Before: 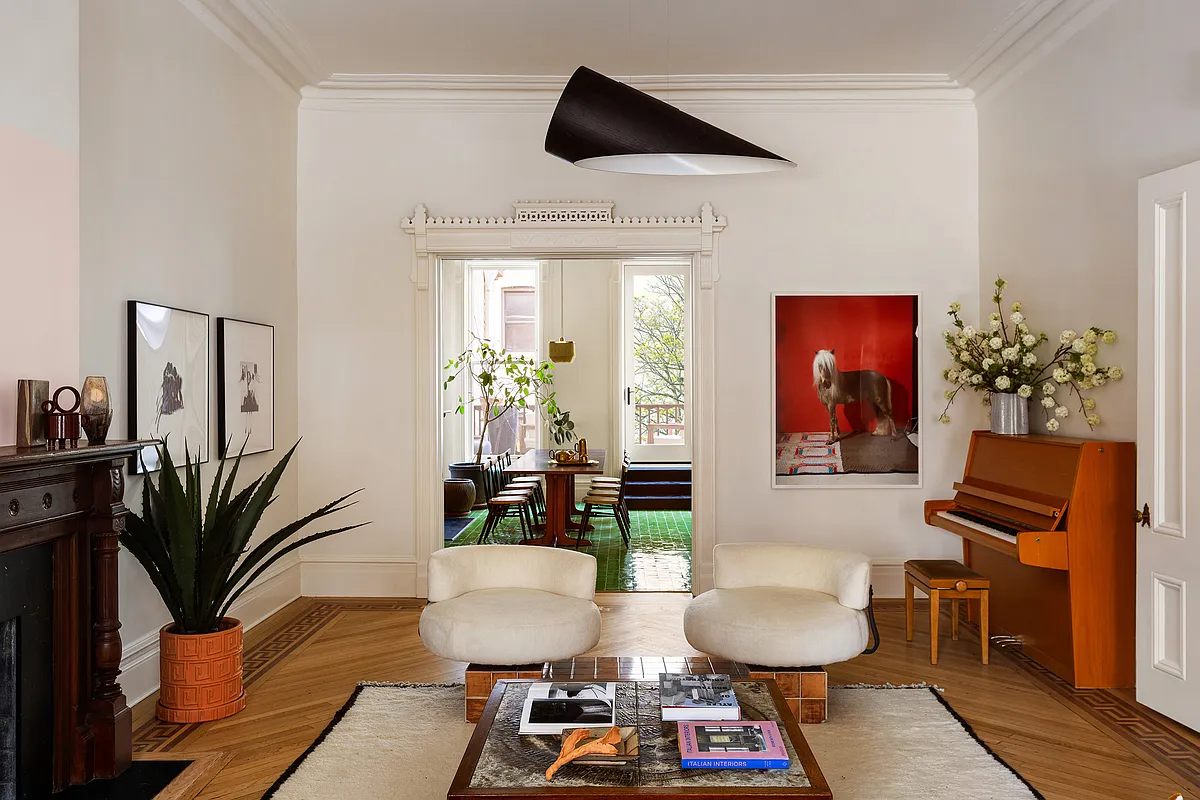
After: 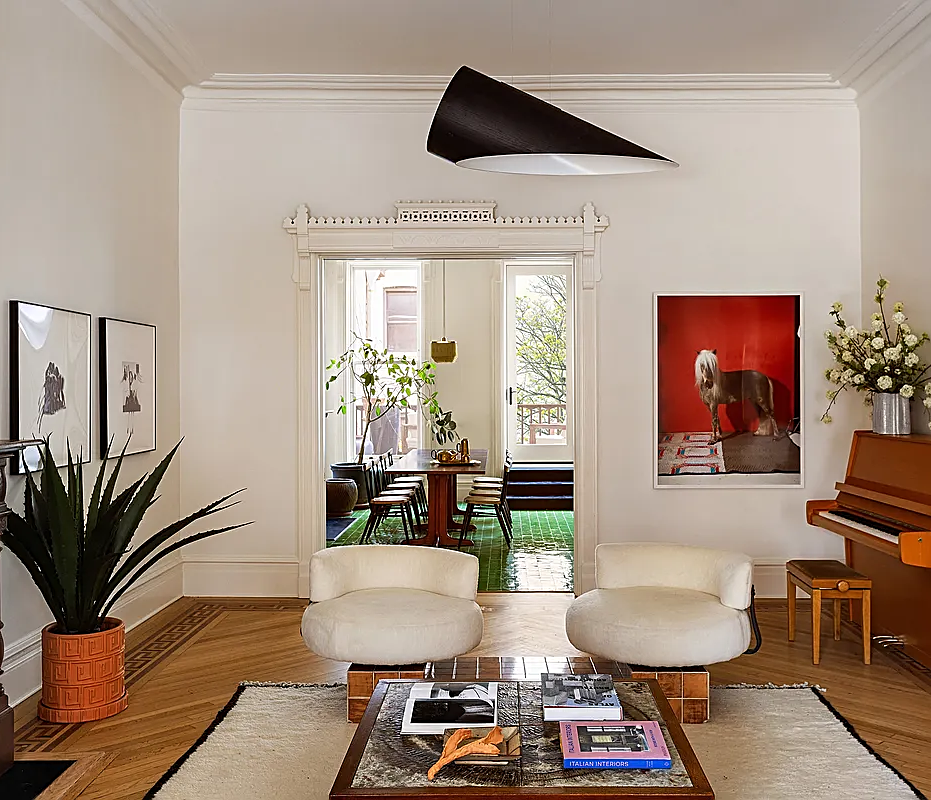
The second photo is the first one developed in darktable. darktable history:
crop: left 9.895%, right 12.483%
sharpen: on, module defaults
